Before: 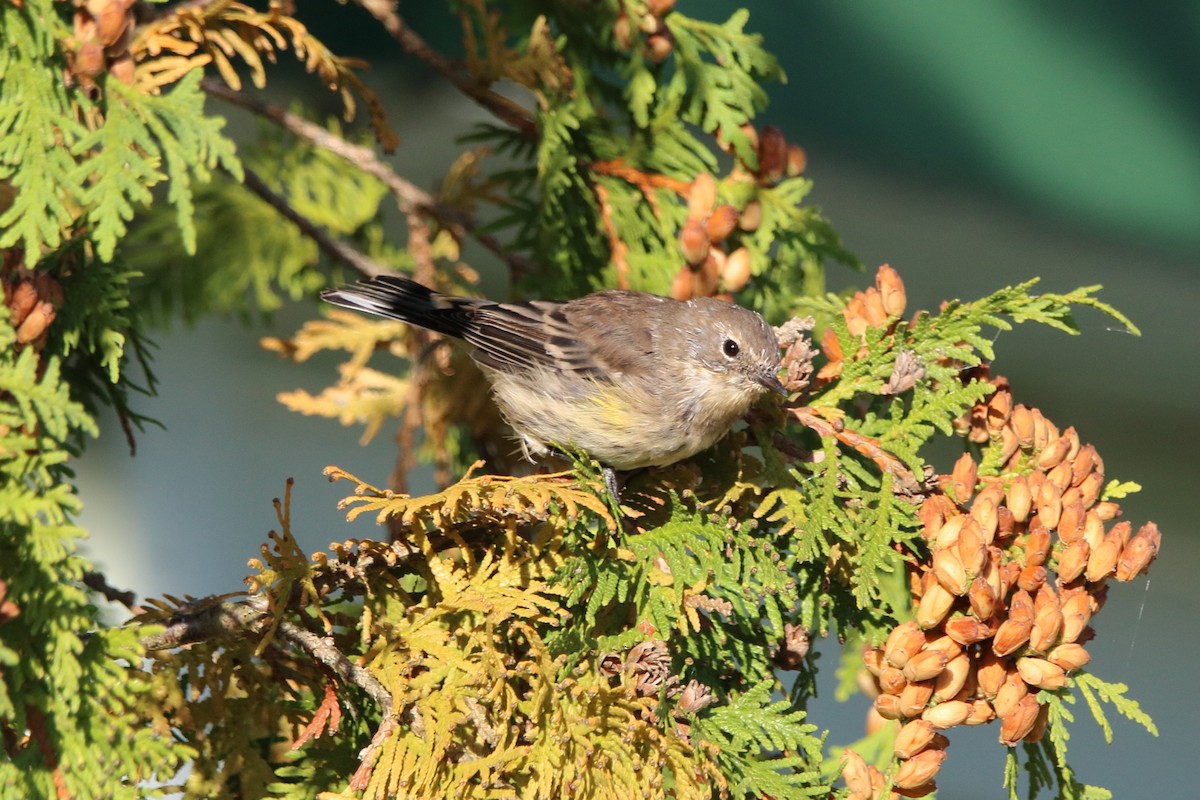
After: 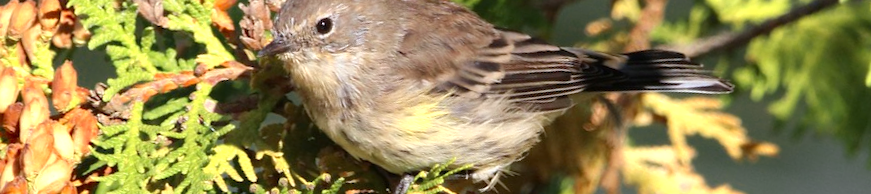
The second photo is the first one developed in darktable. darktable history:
tone equalizer: on, module defaults
white balance: red 0.976, blue 1.04
crop and rotate: angle 16.12°, top 30.835%, bottom 35.653%
color zones: curves: ch0 [(0.004, 0.305) (0.261, 0.623) (0.389, 0.399) (0.708, 0.571) (0.947, 0.34)]; ch1 [(0.025, 0.645) (0.229, 0.584) (0.326, 0.551) (0.484, 0.262) (0.757, 0.643)]
